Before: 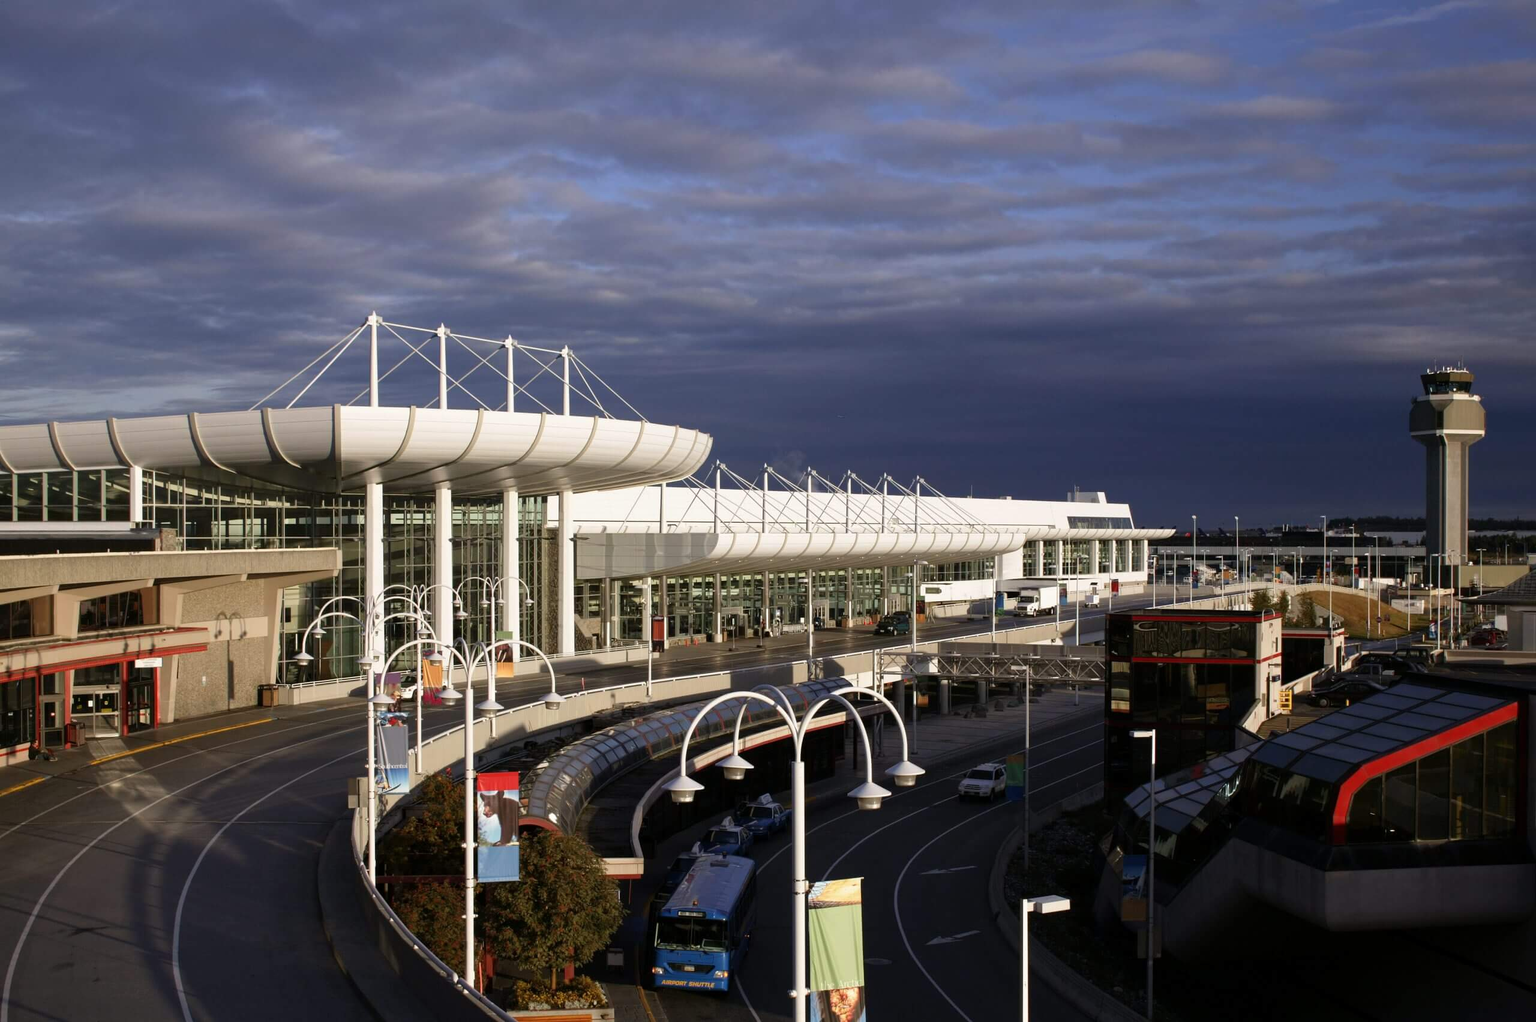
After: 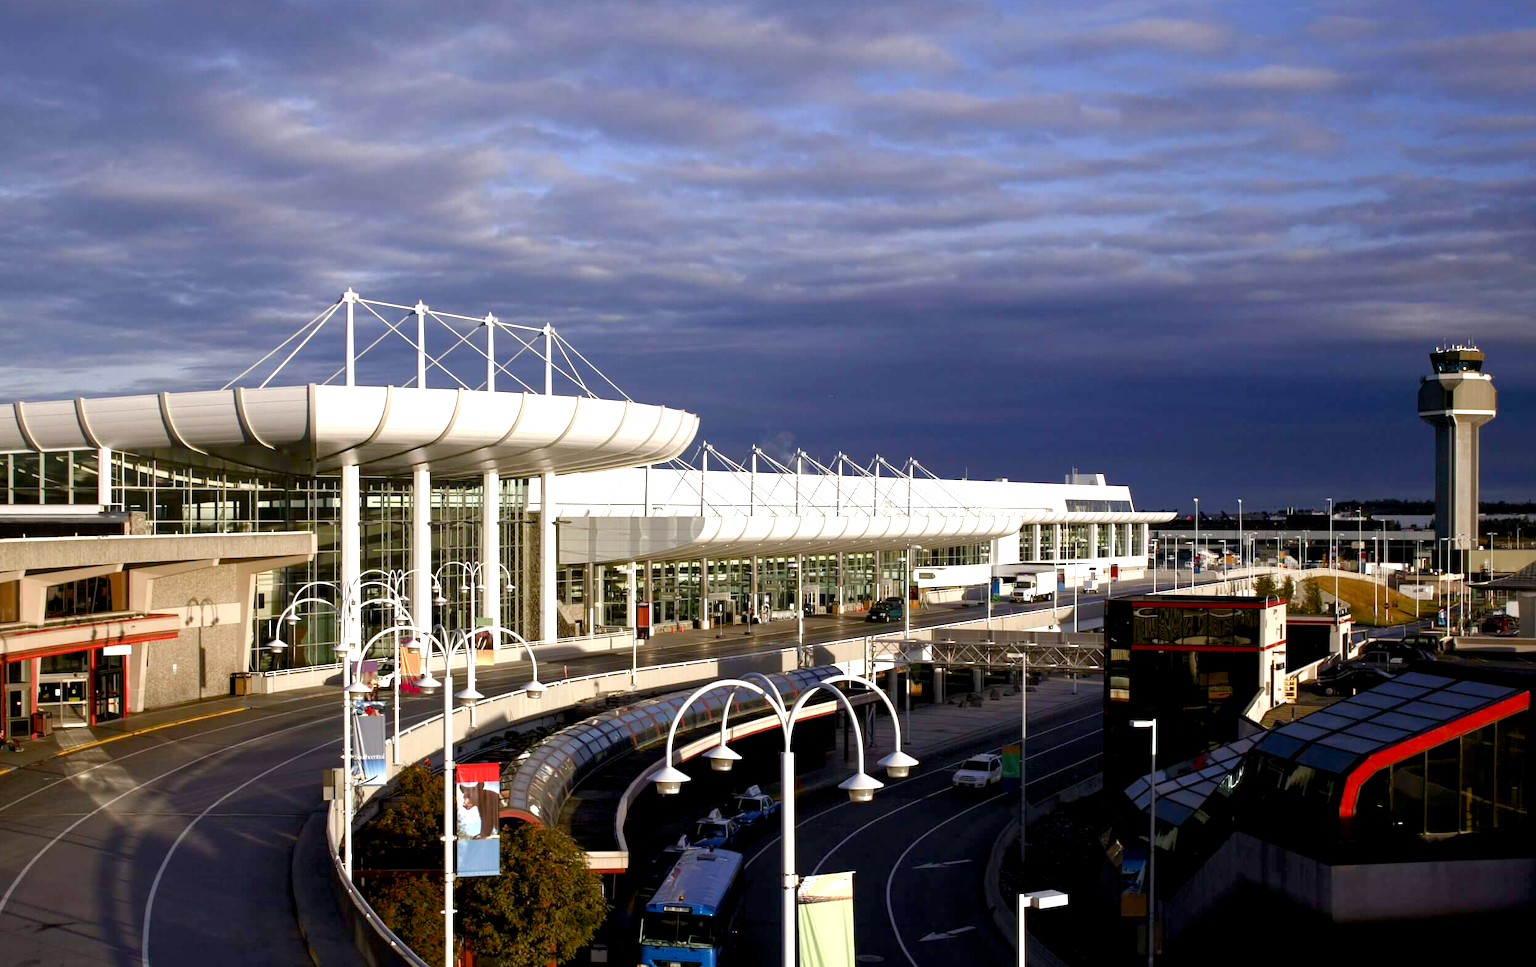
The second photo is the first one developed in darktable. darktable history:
crop: left 2.29%, top 3.21%, right 0.73%, bottom 4.908%
exposure: black level correction 0.005, exposure 0.285 EV, compensate exposure bias true, compensate highlight preservation false
color balance rgb: perceptual saturation grading › global saturation 20%, perceptual saturation grading › highlights -49.395%, perceptual saturation grading › shadows 24.682%, perceptual brilliance grading › global brilliance 11.505%, global vibrance 2.488%
